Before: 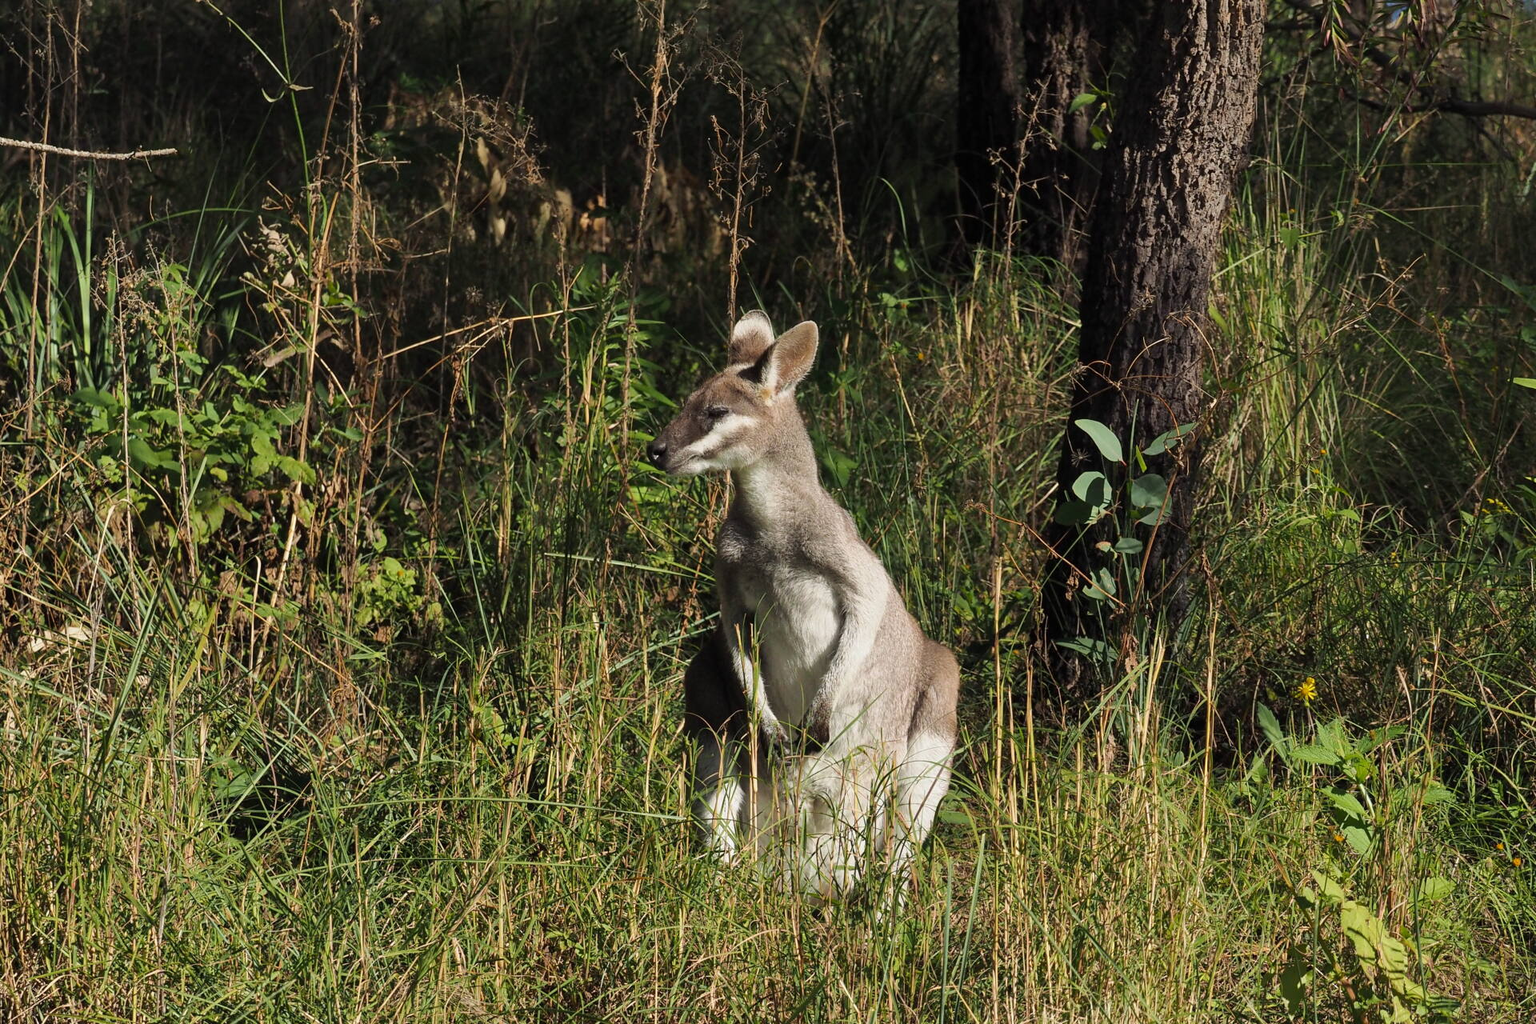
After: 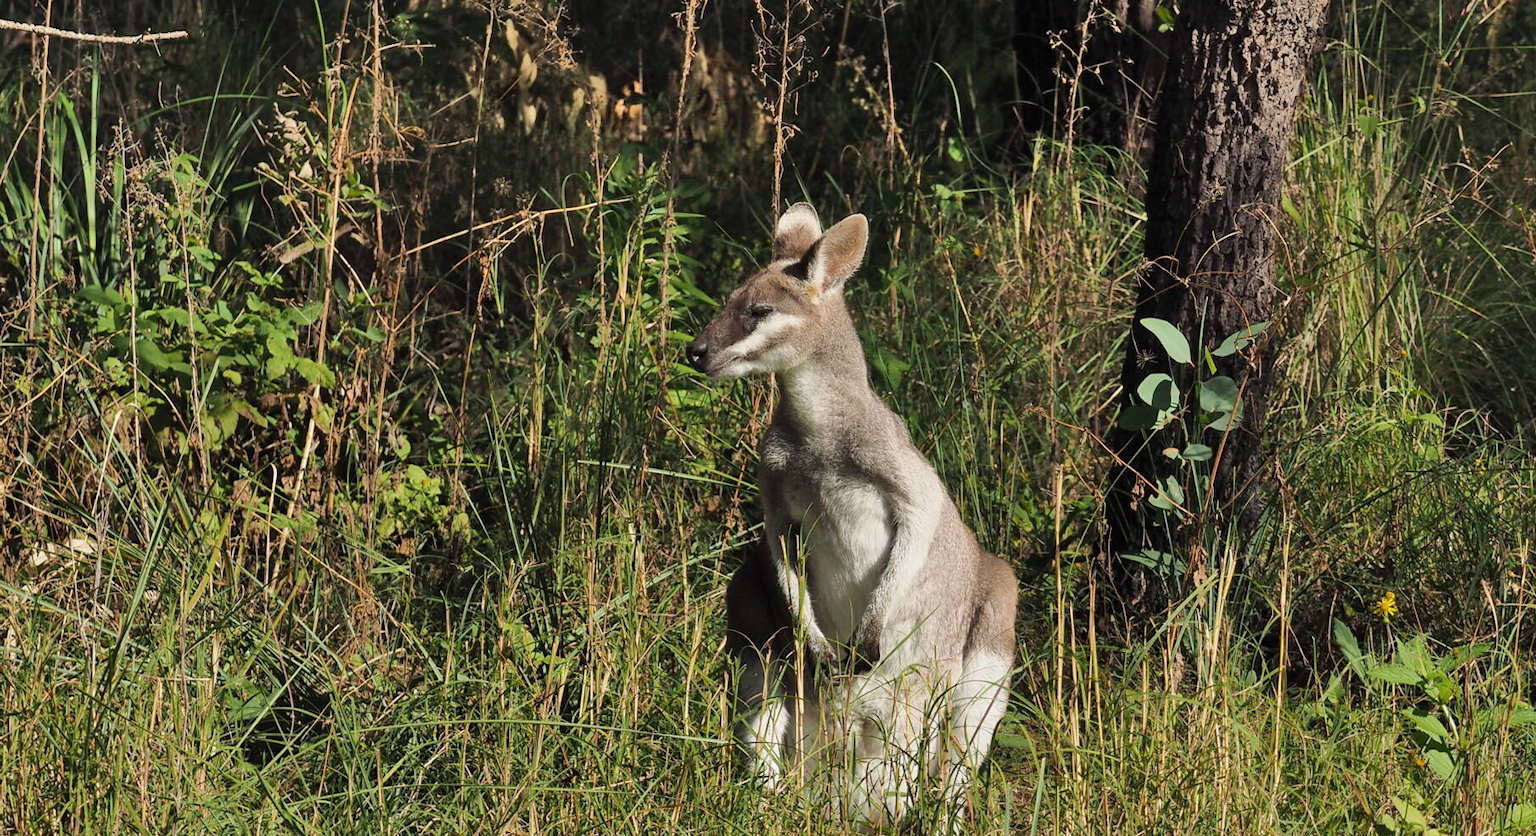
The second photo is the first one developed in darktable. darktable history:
crop and rotate: angle 0.03°, top 11.643%, right 5.651%, bottom 11.189%
shadows and highlights: soften with gaussian
